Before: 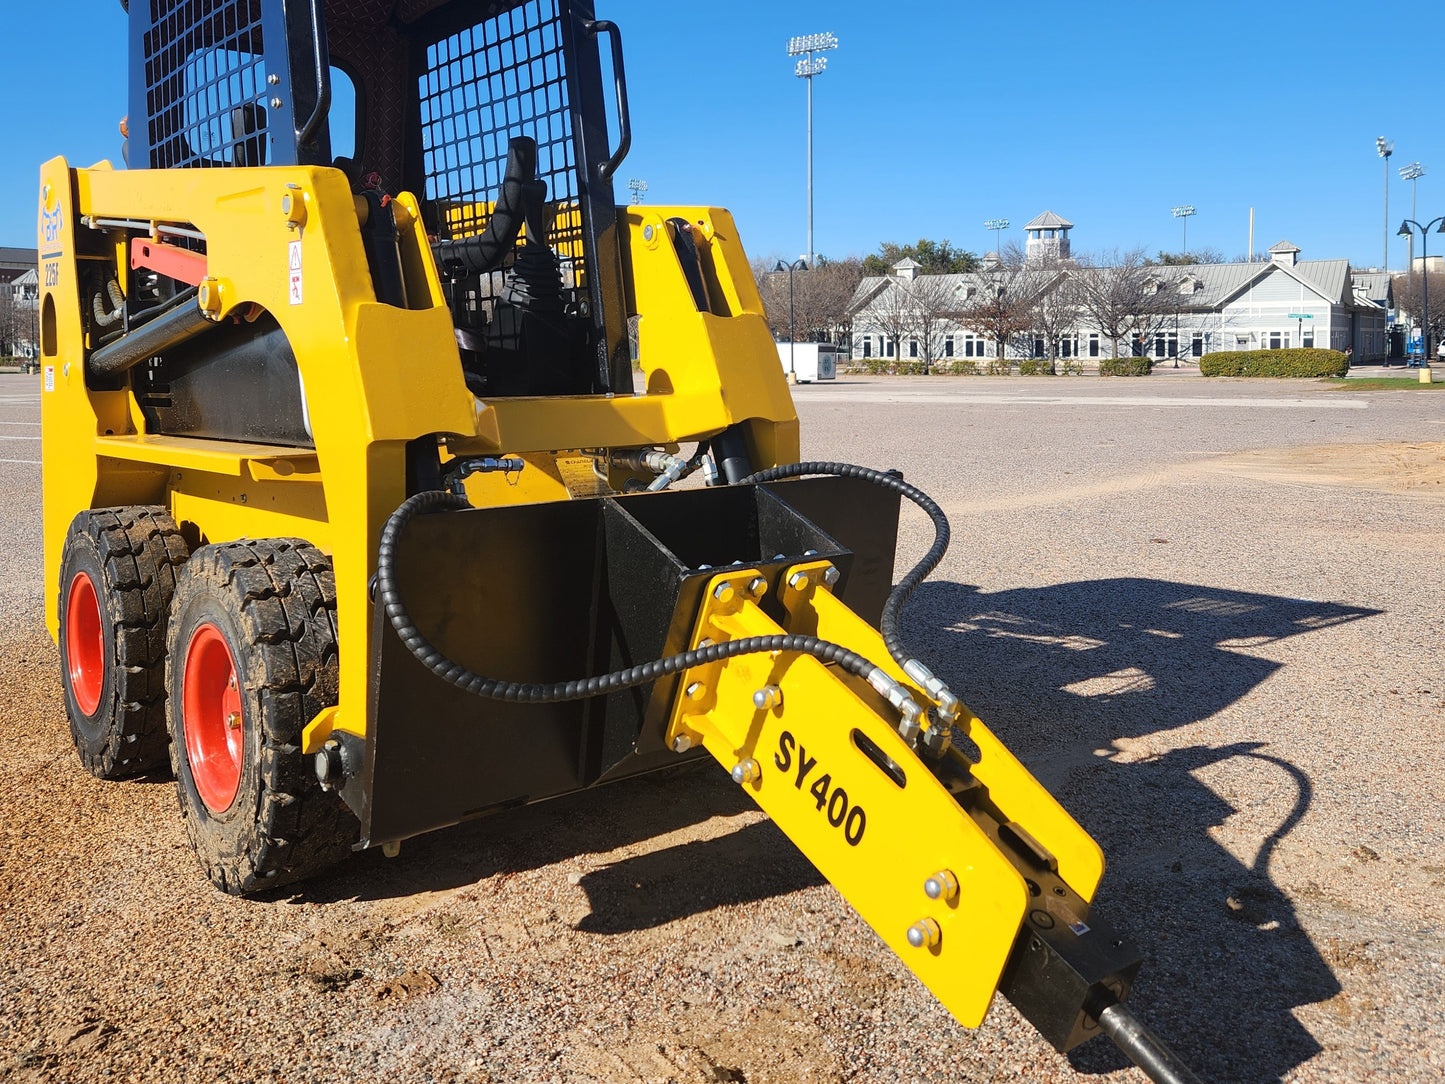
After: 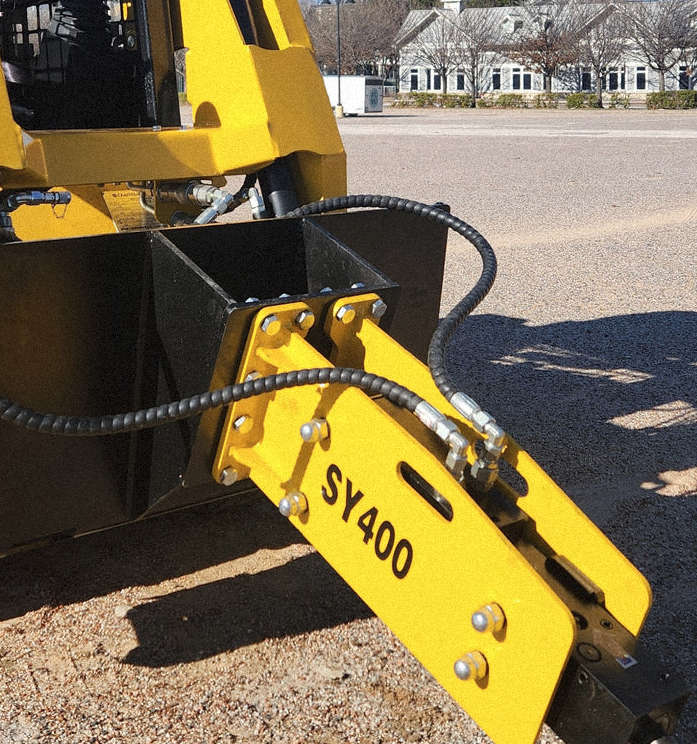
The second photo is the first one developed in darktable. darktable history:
grain: mid-tones bias 0%
contrast brightness saturation: saturation -0.1
crop: left 31.379%, top 24.658%, right 20.326%, bottom 6.628%
white balance: emerald 1
